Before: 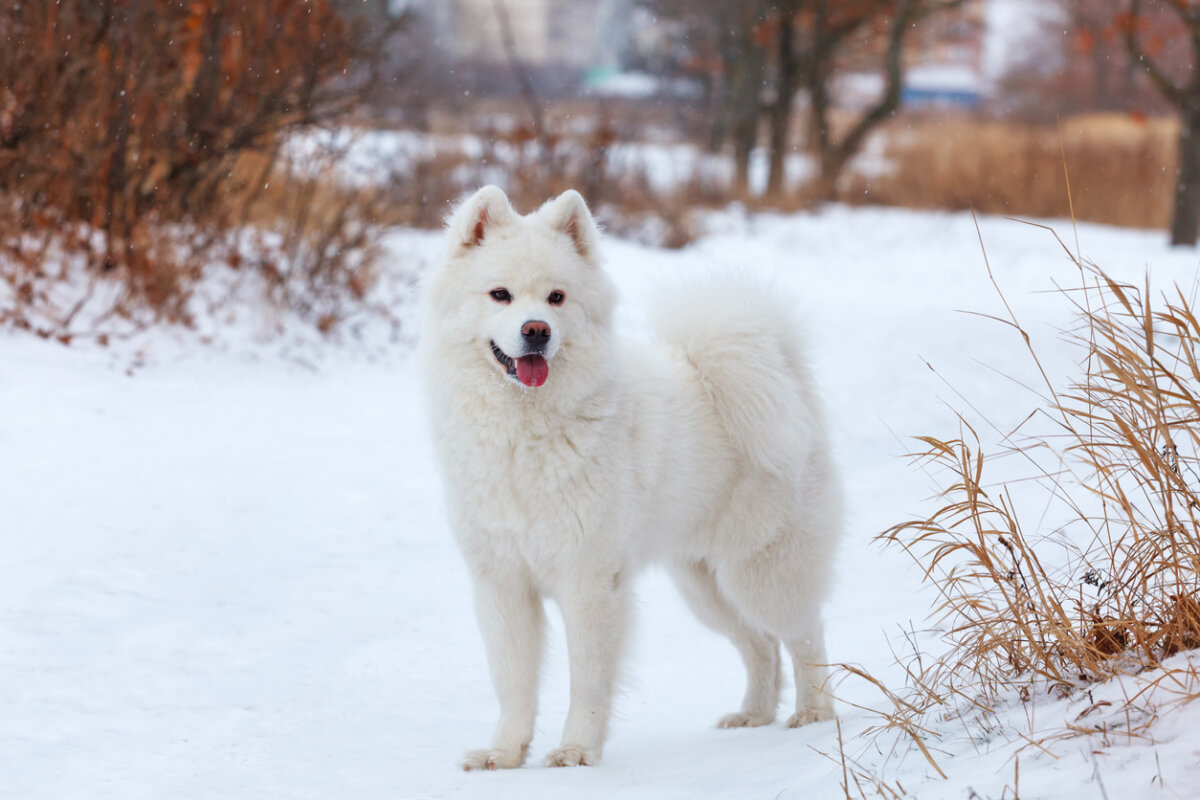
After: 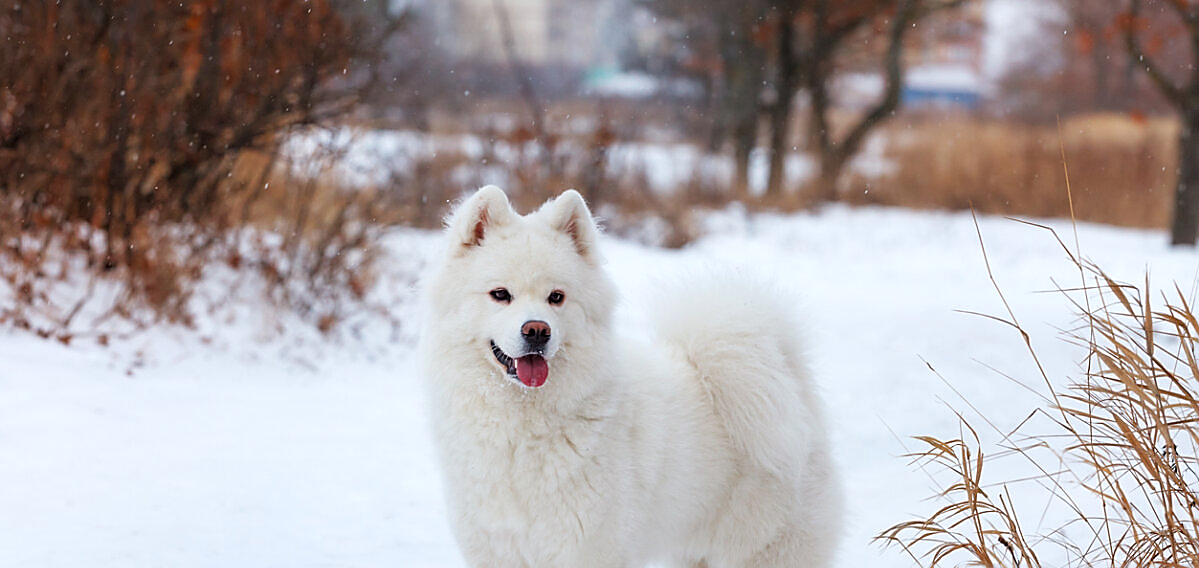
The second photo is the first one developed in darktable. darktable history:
exposure: compensate exposure bias true, compensate highlight preservation false
sharpen: radius 1.362, amount 1.265, threshold 0.714
tone equalizer: -8 EV -0.757 EV, -7 EV -0.682 EV, -6 EV -0.567 EV, -5 EV -0.365 EV, -3 EV 0.392 EV, -2 EV 0.6 EV, -1 EV 0.682 EV, +0 EV 0.72 EV
crop: right 0%, bottom 28.986%
